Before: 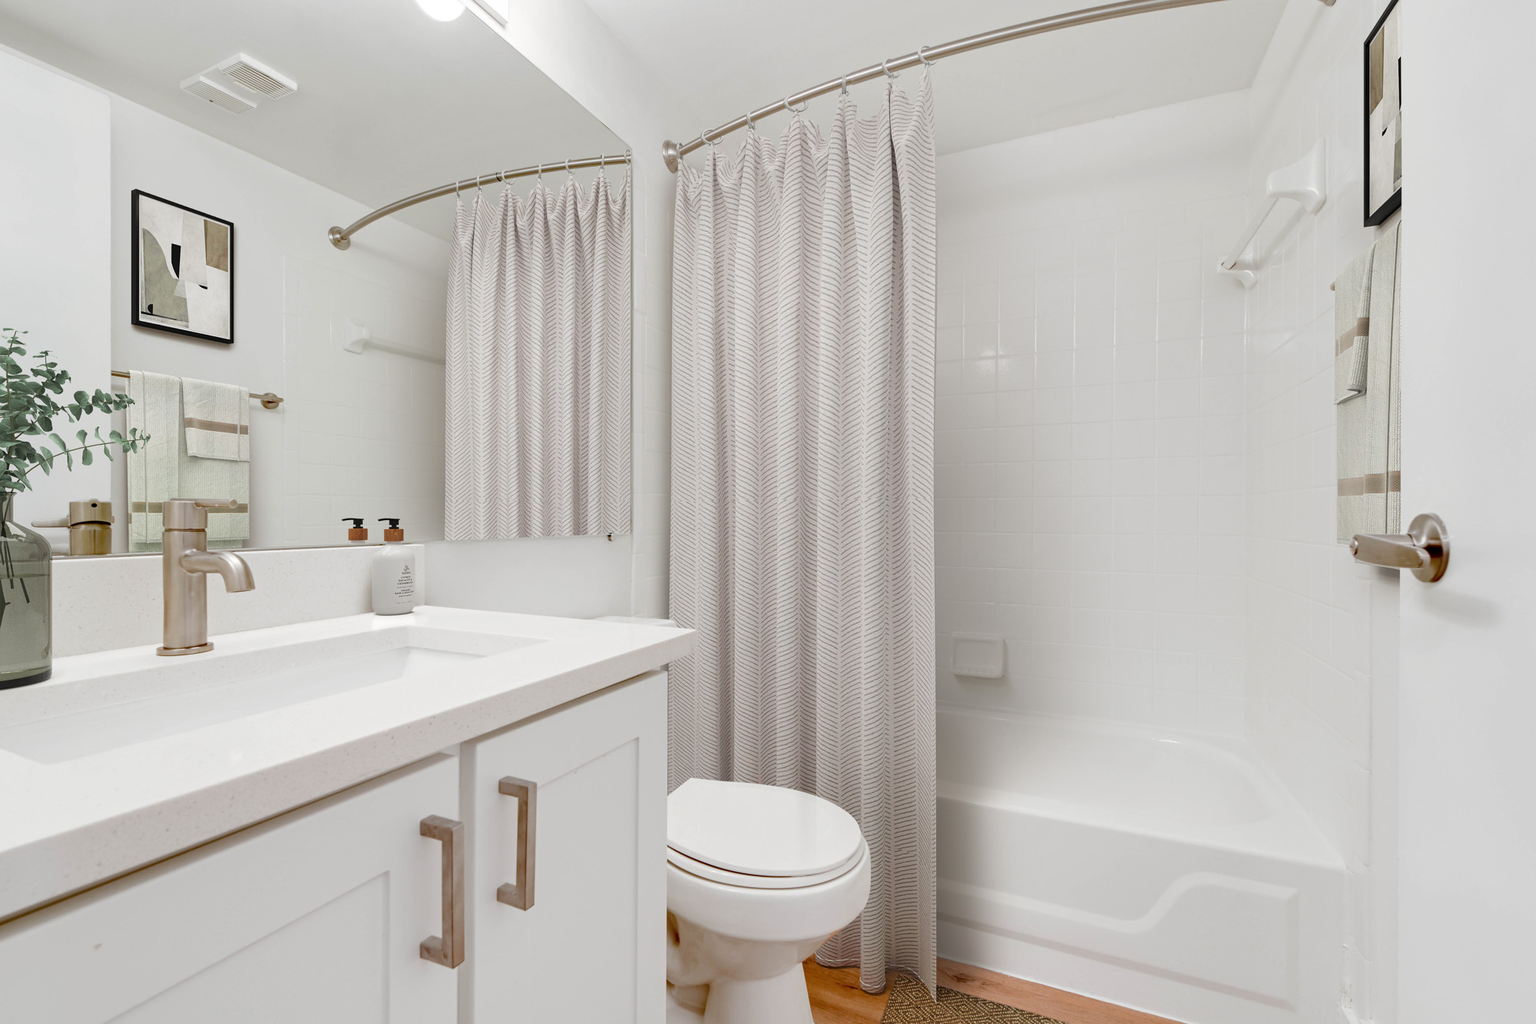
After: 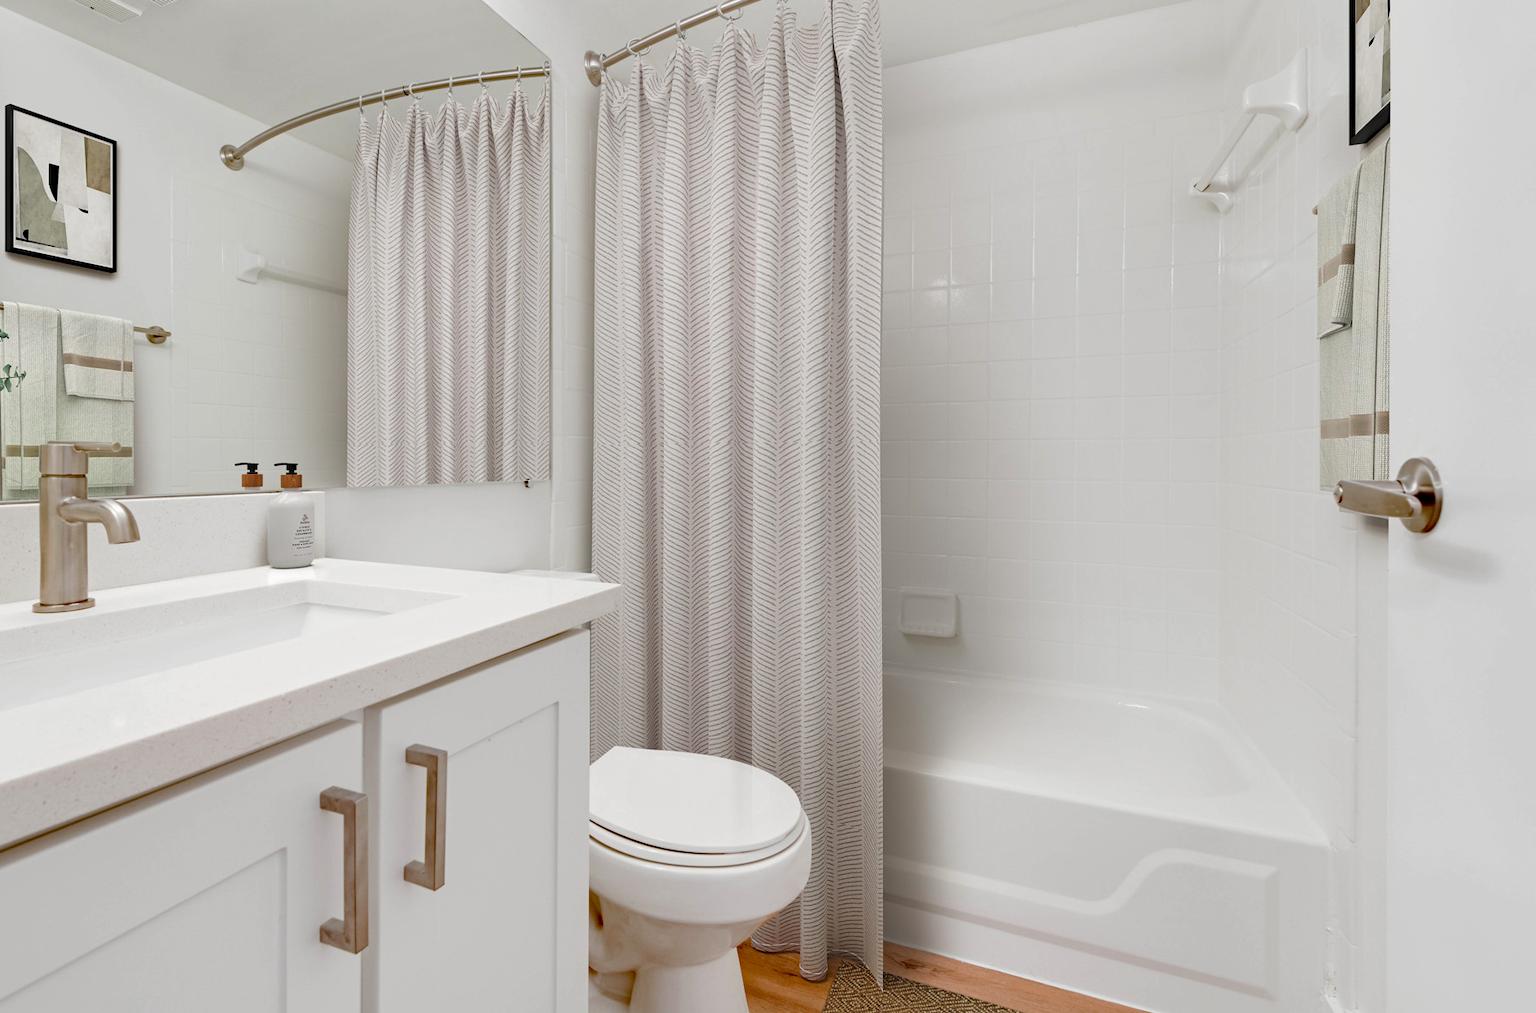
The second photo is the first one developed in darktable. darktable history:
haze removal: compatibility mode true, adaptive false
crop and rotate: left 8.262%, top 9.226%
rotate and perspective: automatic cropping off
